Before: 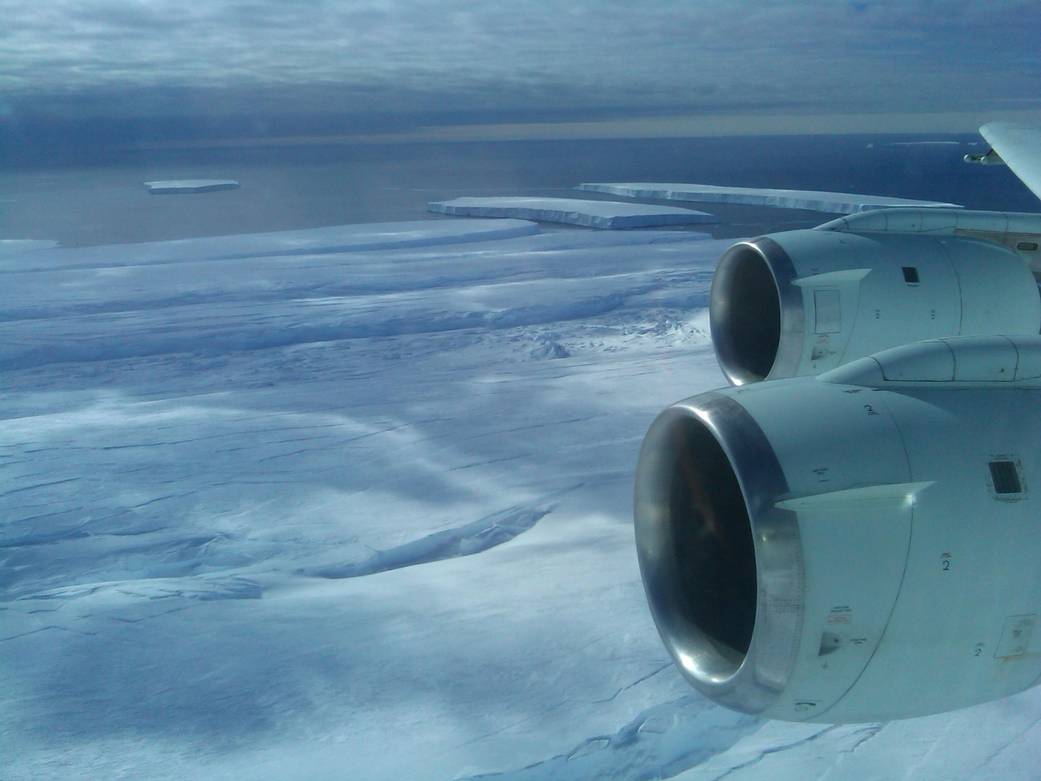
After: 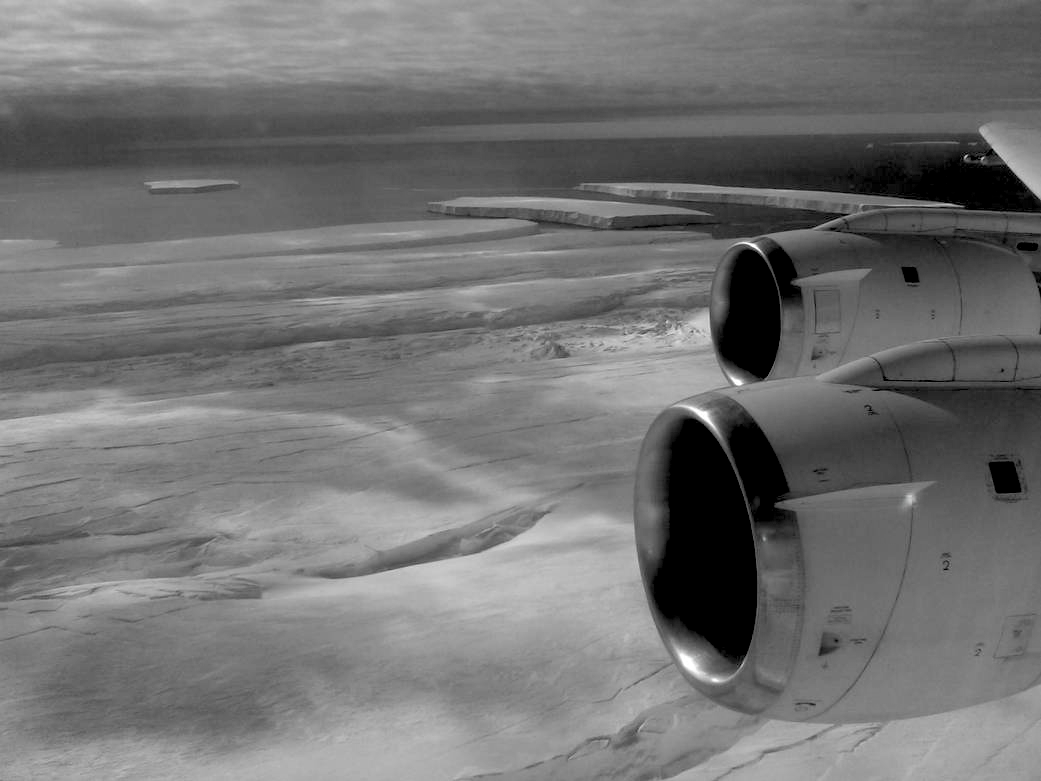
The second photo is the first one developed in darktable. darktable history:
exposure: black level correction 0.048, exposure 0.013 EV, compensate exposure bias true, compensate highlight preservation false
tone equalizer: edges refinement/feathering 500, mask exposure compensation -1.57 EV, preserve details no
color zones: curves: ch0 [(0, 0.65) (0.096, 0.644) (0.221, 0.539) (0.429, 0.5) (0.571, 0.5) (0.714, 0.5) (0.857, 0.5) (1, 0.65)]; ch1 [(0, 0.5) (0.143, 0.5) (0.257, -0.002) (0.429, 0.04) (0.571, -0.001) (0.714, -0.015) (0.857, 0.024) (1, 0.5)]
